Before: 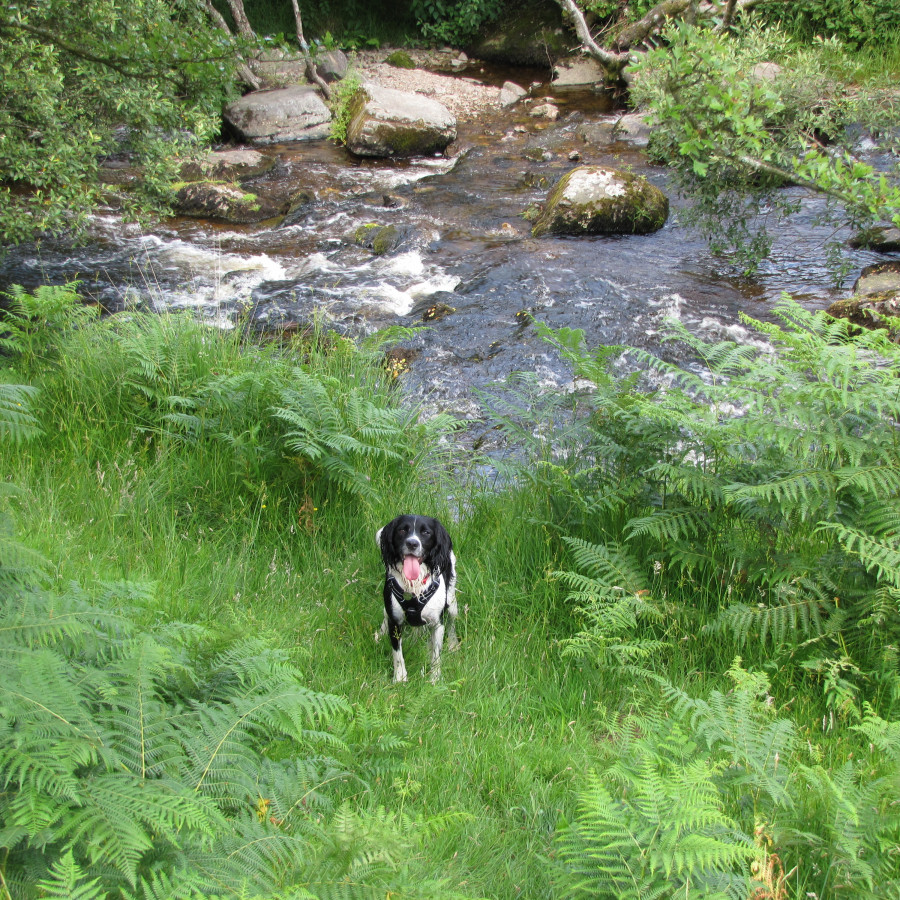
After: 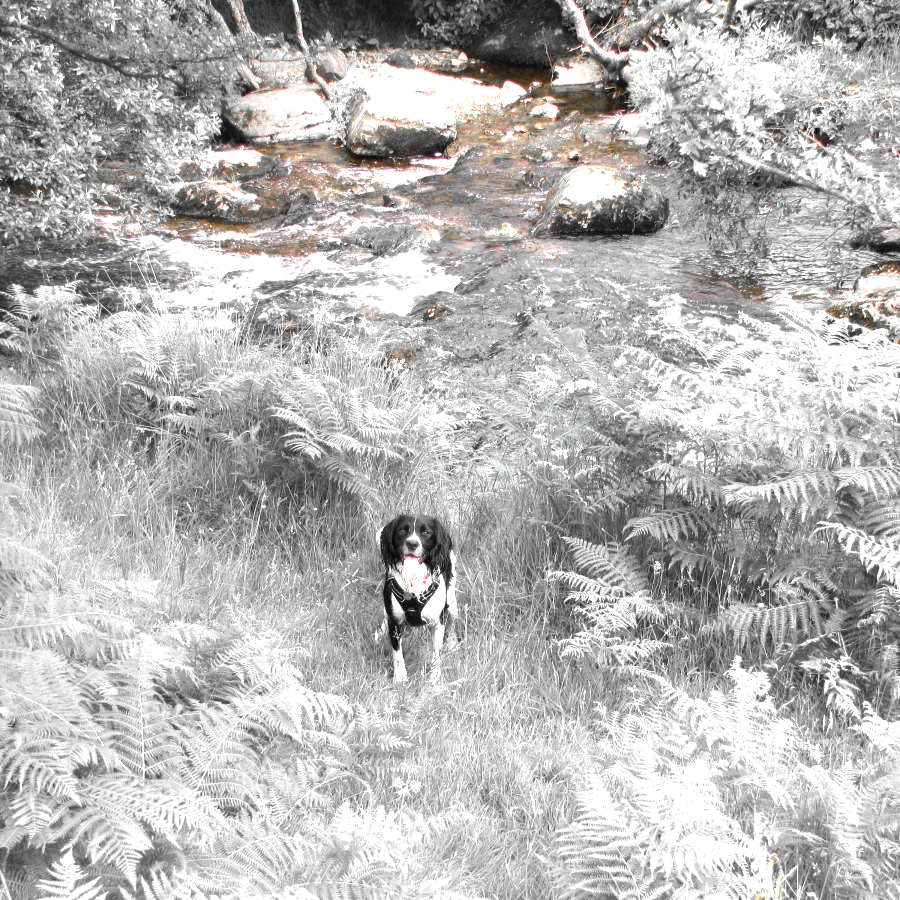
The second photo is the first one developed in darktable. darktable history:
exposure: black level correction 0.001, exposure 0.5 EV, compensate exposure bias true, compensate highlight preservation false
color zones: curves: ch0 [(0, 0.65) (0.096, 0.644) (0.221, 0.539) (0.429, 0.5) (0.571, 0.5) (0.714, 0.5) (0.857, 0.5) (1, 0.65)]; ch1 [(0, 0.5) (0.143, 0.5) (0.257, -0.002) (0.429, 0.04) (0.571, -0.001) (0.714, -0.015) (0.857, 0.024) (1, 0.5)]
color balance rgb: linear chroma grading › shadows -2.2%, linear chroma grading › highlights -15%, linear chroma grading › global chroma -10%, linear chroma grading › mid-tones -10%, perceptual saturation grading › global saturation 45%, perceptual saturation grading › highlights -50%, perceptual saturation grading › shadows 30%, perceptual brilliance grading › global brilliance 18%, global vibrance 45%
